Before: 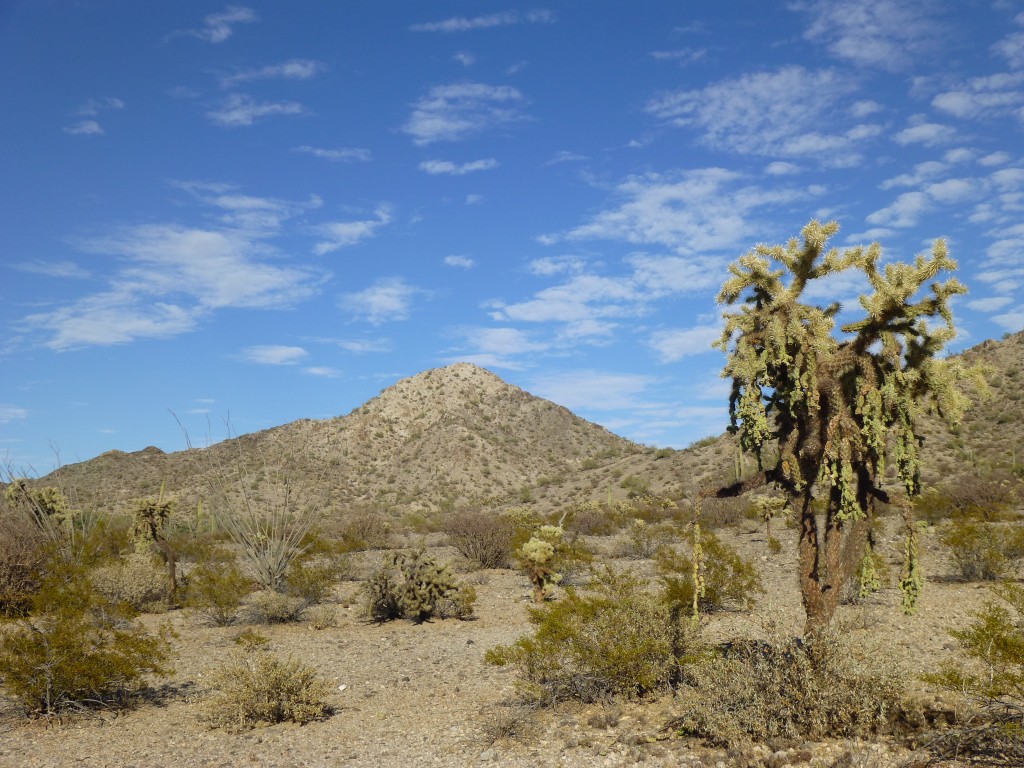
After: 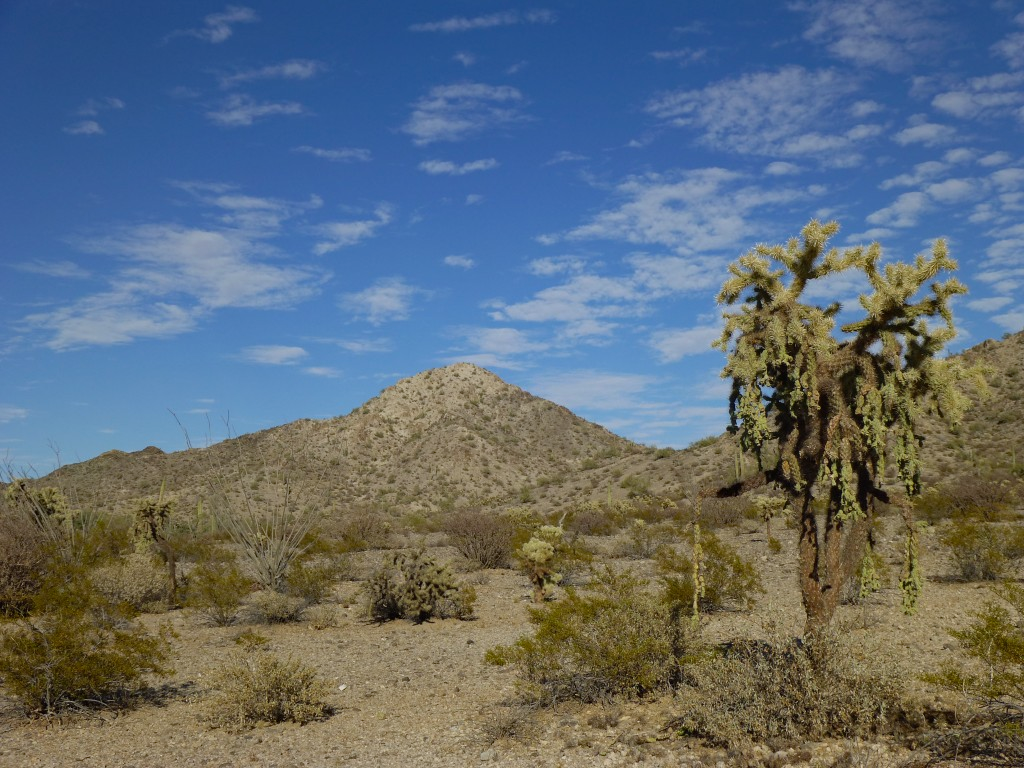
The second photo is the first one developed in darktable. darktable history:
exposure: exposure -0.462 EV, compensate highlight preservation false
haze removal: compatibility mode true, adaptive false
